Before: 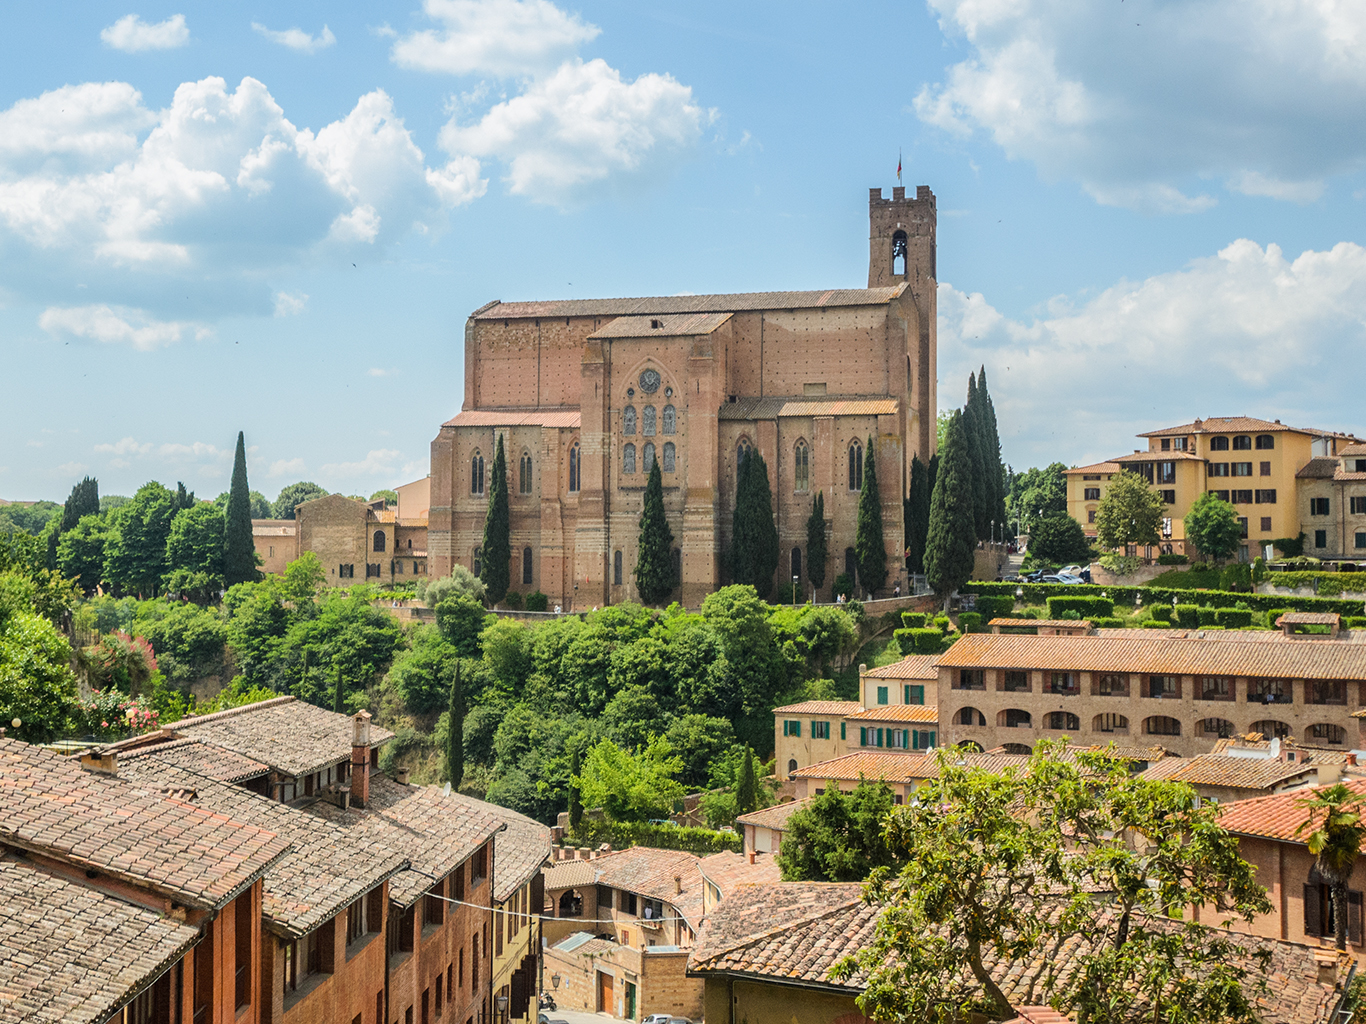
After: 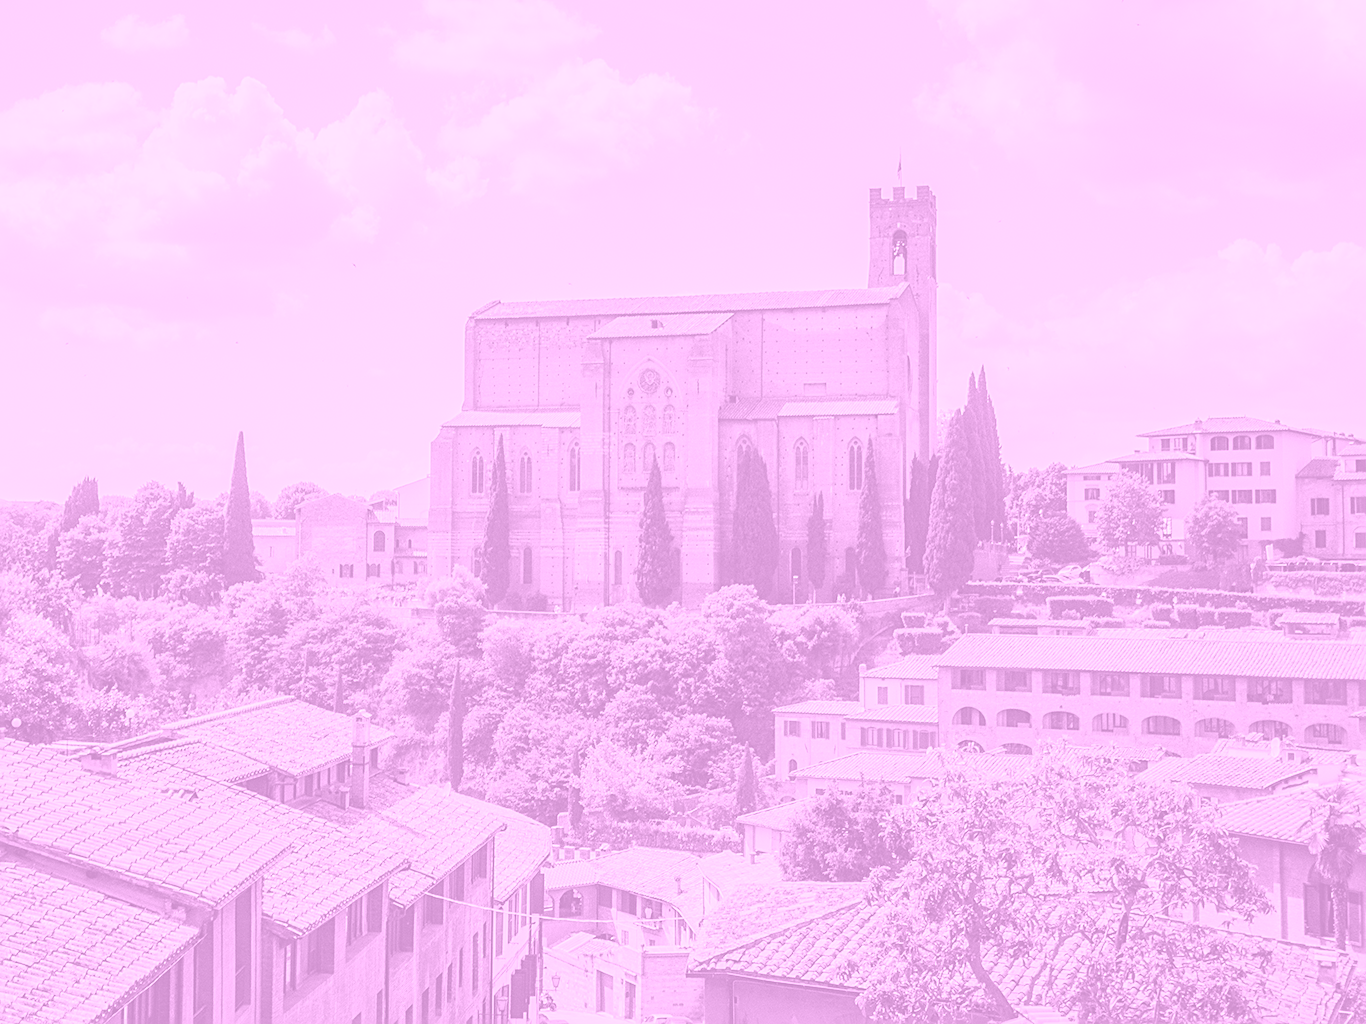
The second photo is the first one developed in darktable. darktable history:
colorize: hue 331.2°, saturation 75%, source mix 30.28%, lightness 70.52%, version 1
sharpen: on, module defaults
